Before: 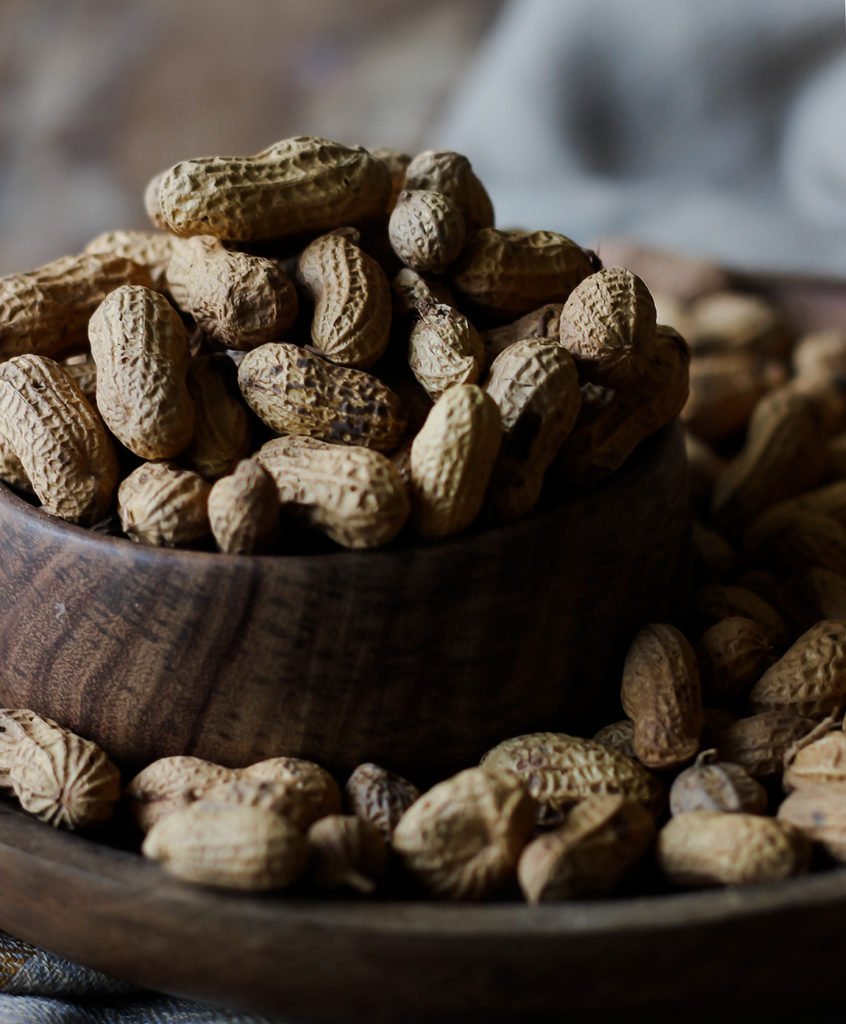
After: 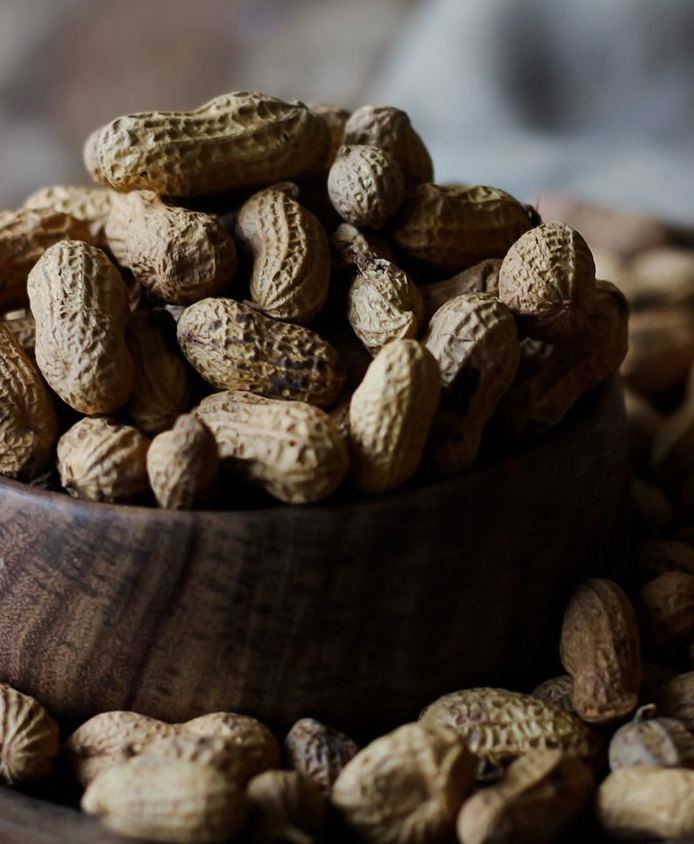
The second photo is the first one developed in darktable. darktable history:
crop and rotate: left 7.345%, top 4.485%, right 10.54%, bottom 13.053%
